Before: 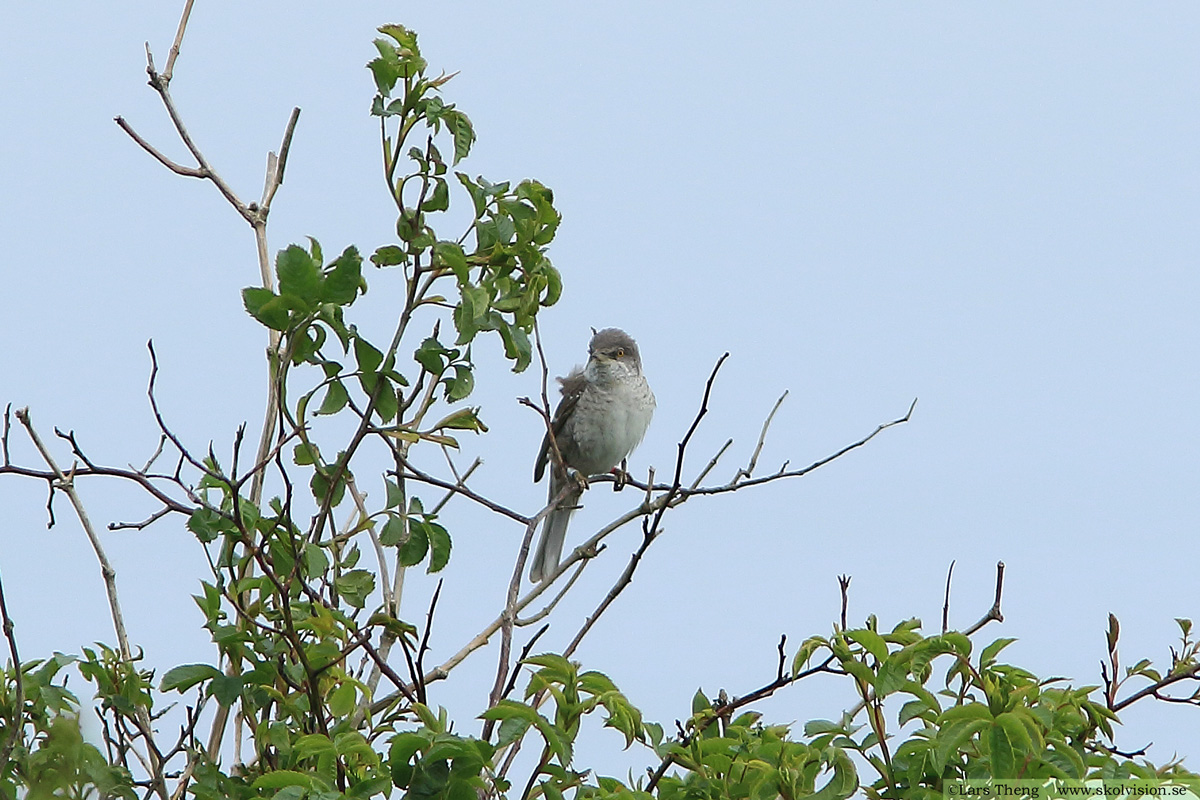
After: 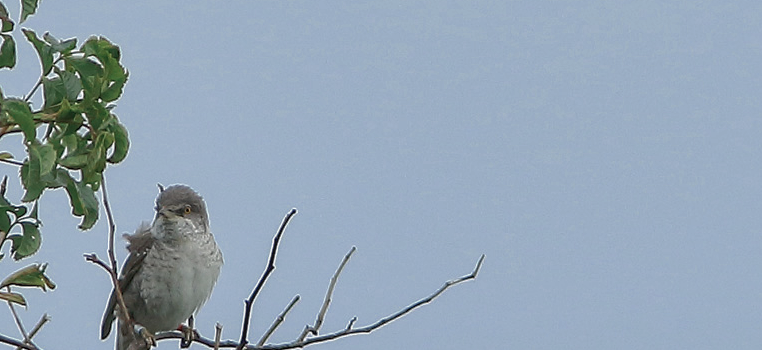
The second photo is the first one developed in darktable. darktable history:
shadows and highlights: on, module defaults
color zones: curves: ch0 [(0, 0.5) (0.125, 0.4) (0.25, 0.5) (0.375, 0.4) (0.5, 0.4) (0.625, 0.35) (0.75, 0.35) (0.875, 0.5)]; ch1 [(0, 0.35) (0.125, 0.45) (0.25, 0.35) (0.375, 0.35) (0.5, 0.35) (0.625, 0.35) (0.75, 0.45) (0.875, 0.35)]; ch2 [(0, 0.6) (0.125, 0.5) (0.25, 0.5) (0.375, 0.6) (0.5, 0.6) (0.625, 0.5) (0.75, 0.5) (0.875, 0.5)]
local contrast: on, module defaults
crop: left 36.108%, top 17.961%, right 0.346%, bottom 38.236%
